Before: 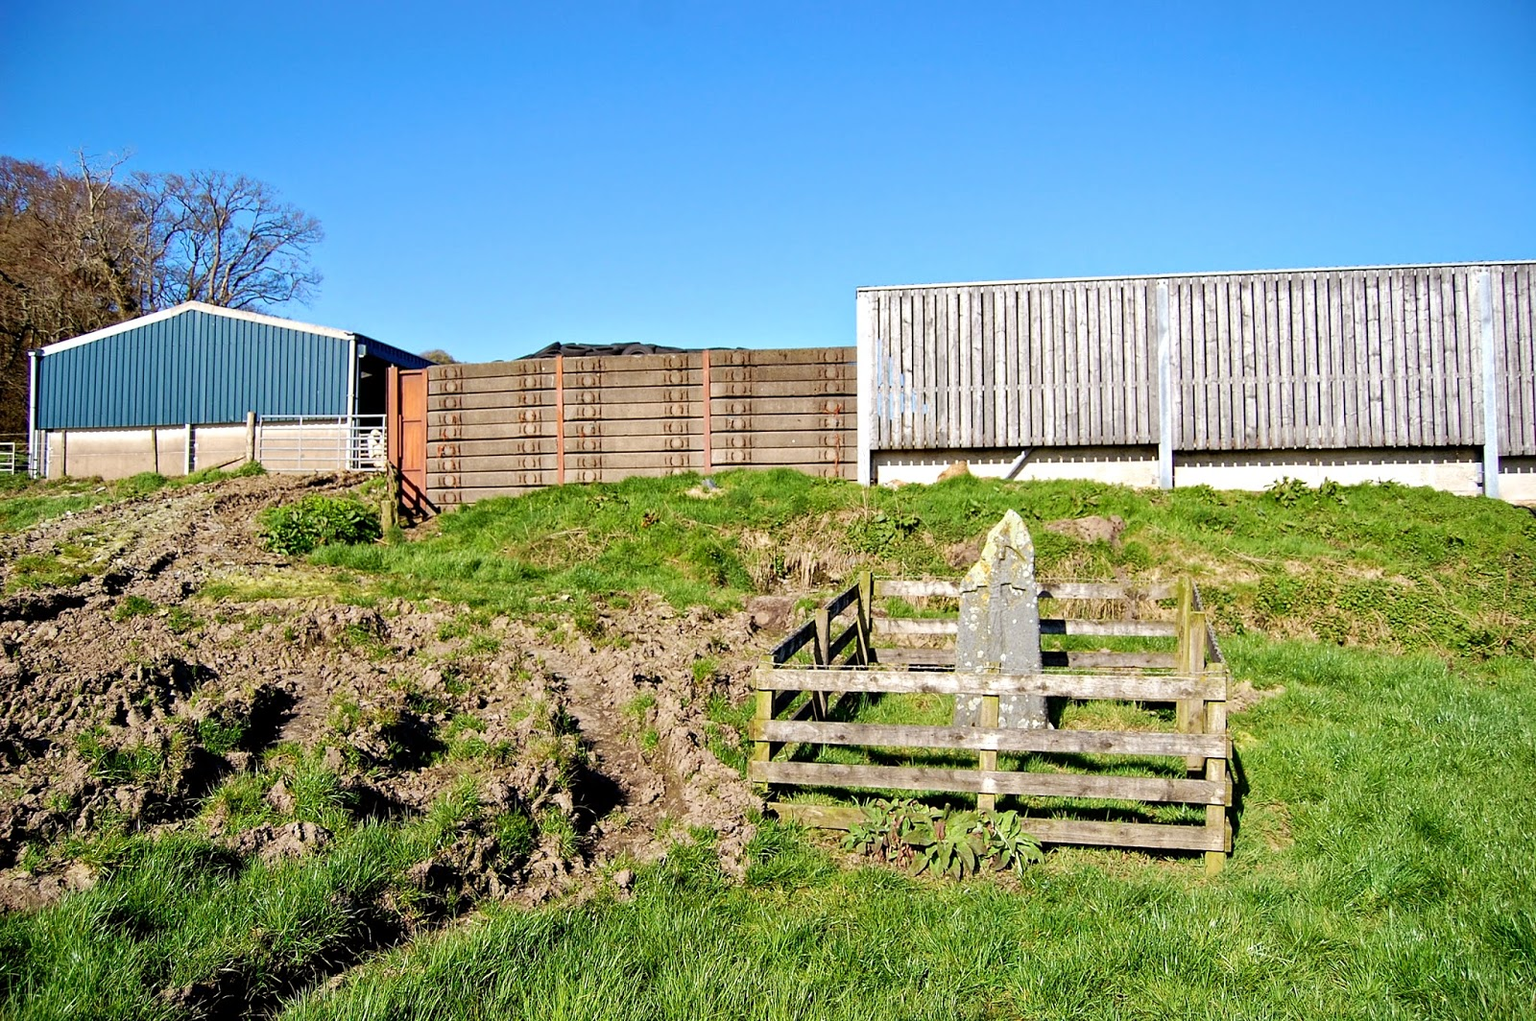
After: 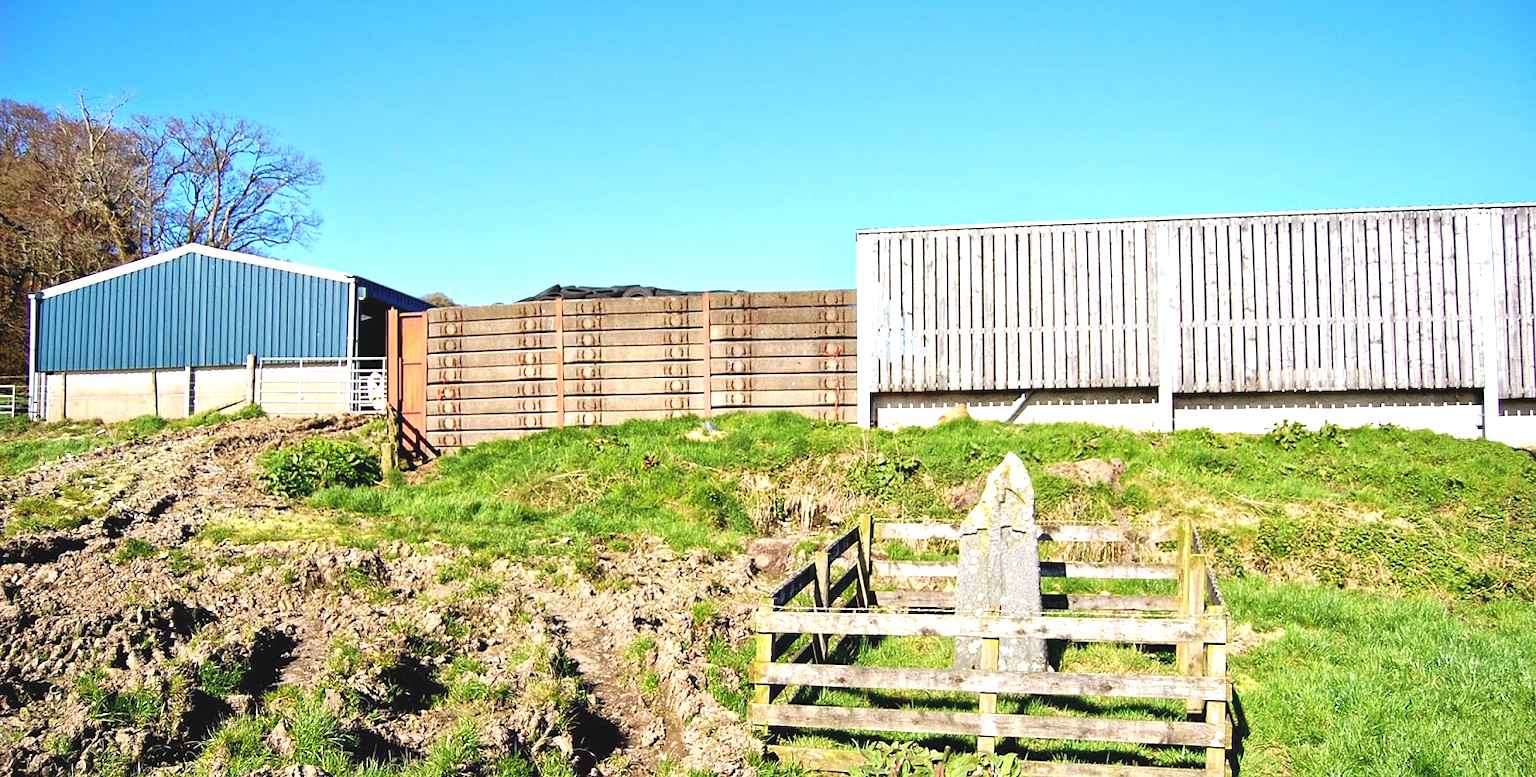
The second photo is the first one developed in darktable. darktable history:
exposure: black level correction -0.005, exposure 0.627 EV, compensate highlight preservation false
crop: top 5.683%, bottom 18.128%
tone equalizer: edges refinement/feathering 500, mask exposure compensation -1.57 EV, preserve details no
levels: levels [0, 0.492, 0.984]
